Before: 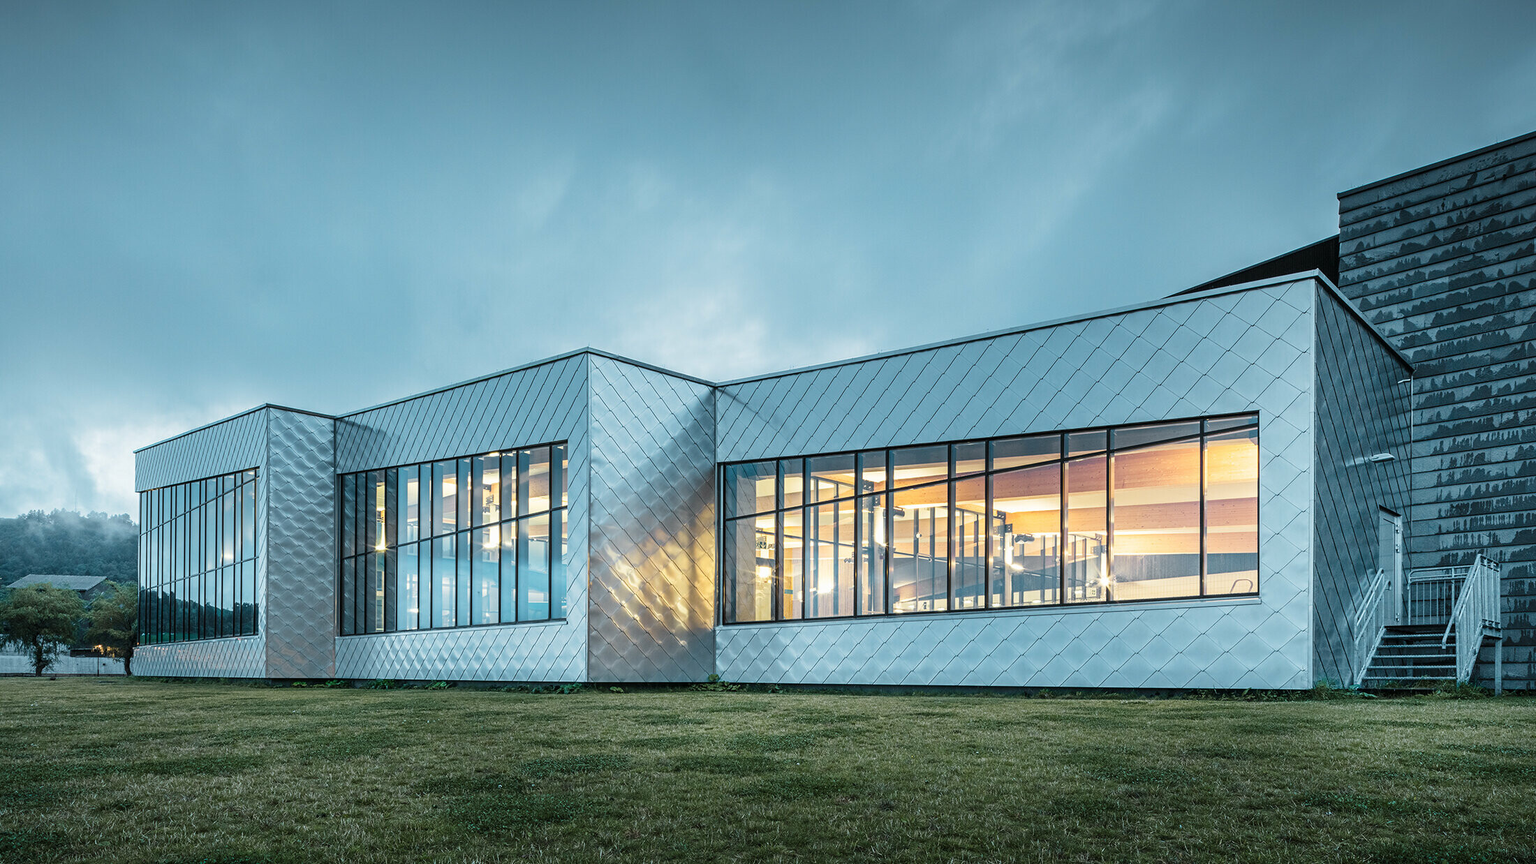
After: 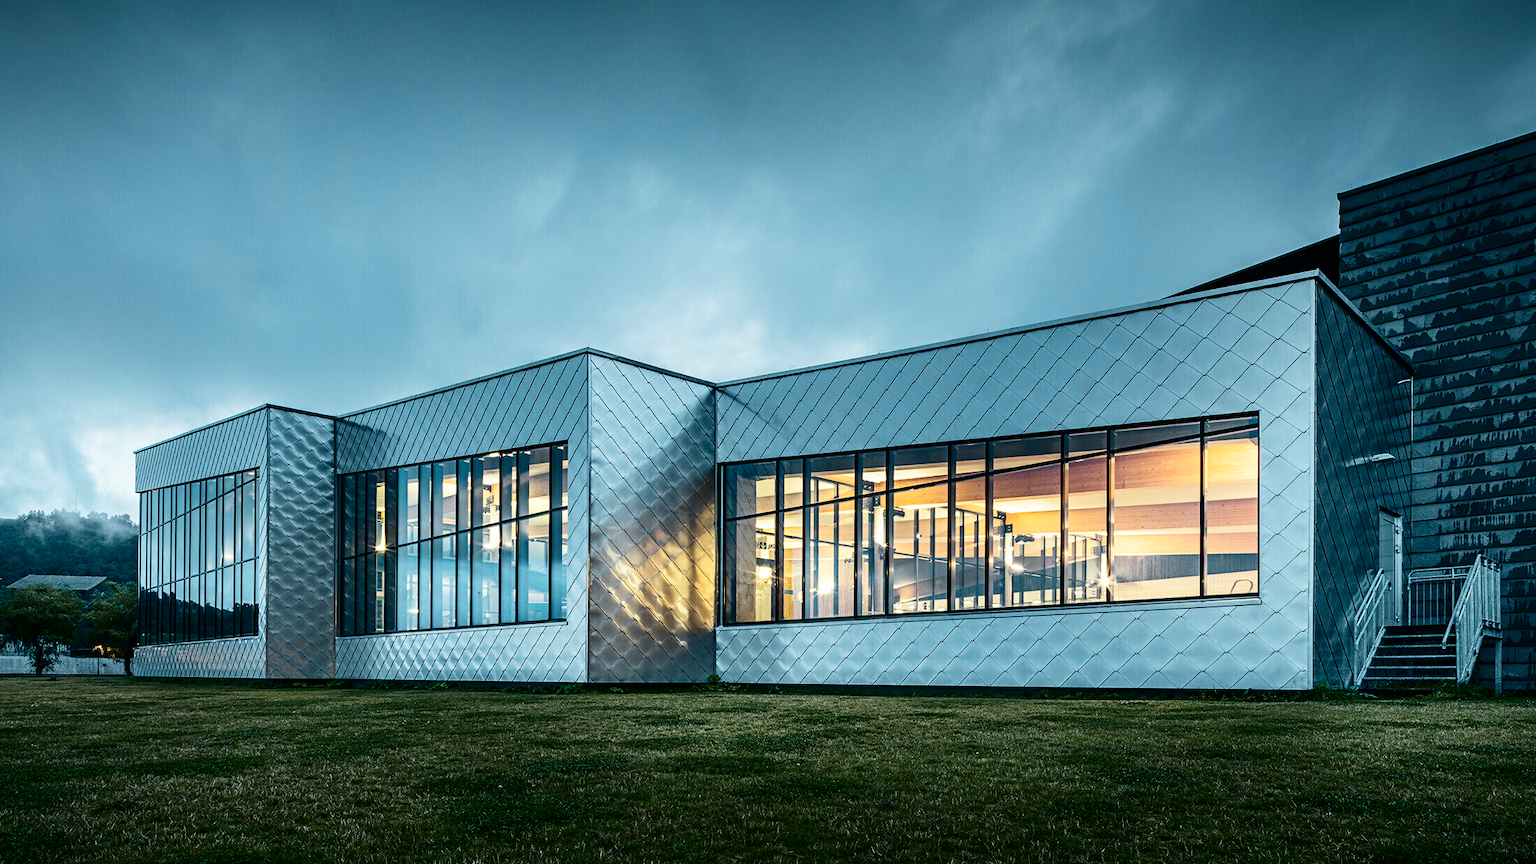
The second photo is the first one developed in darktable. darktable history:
contrast brightness saturation: contrast 0.24, brightness -0.24, saturation 0.14
white balance: emerald 1
